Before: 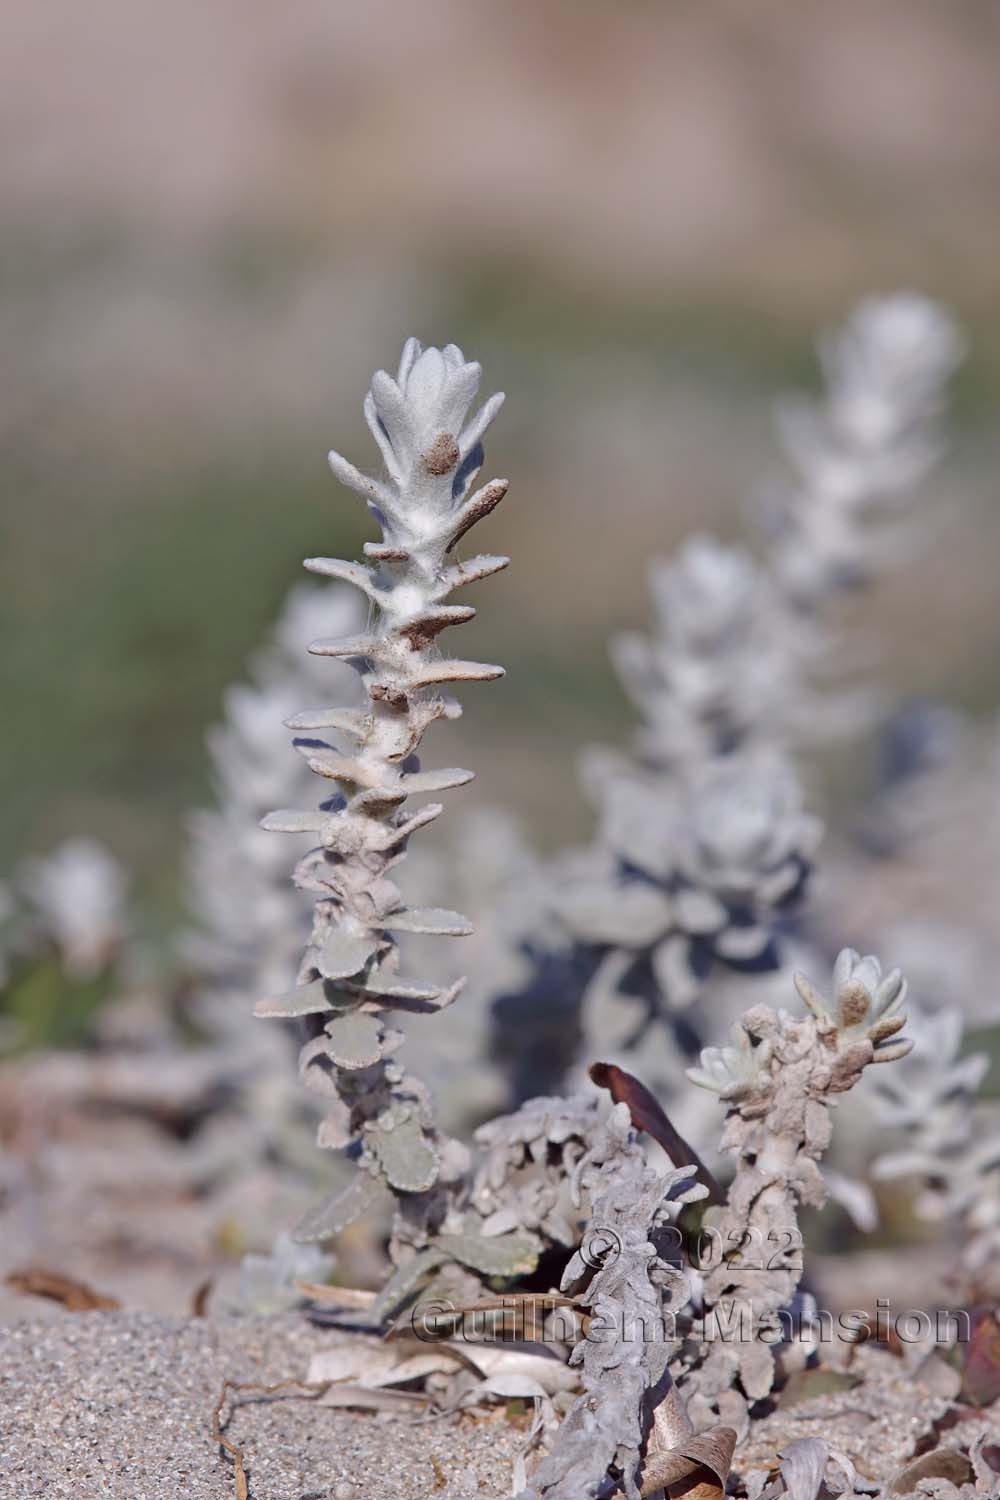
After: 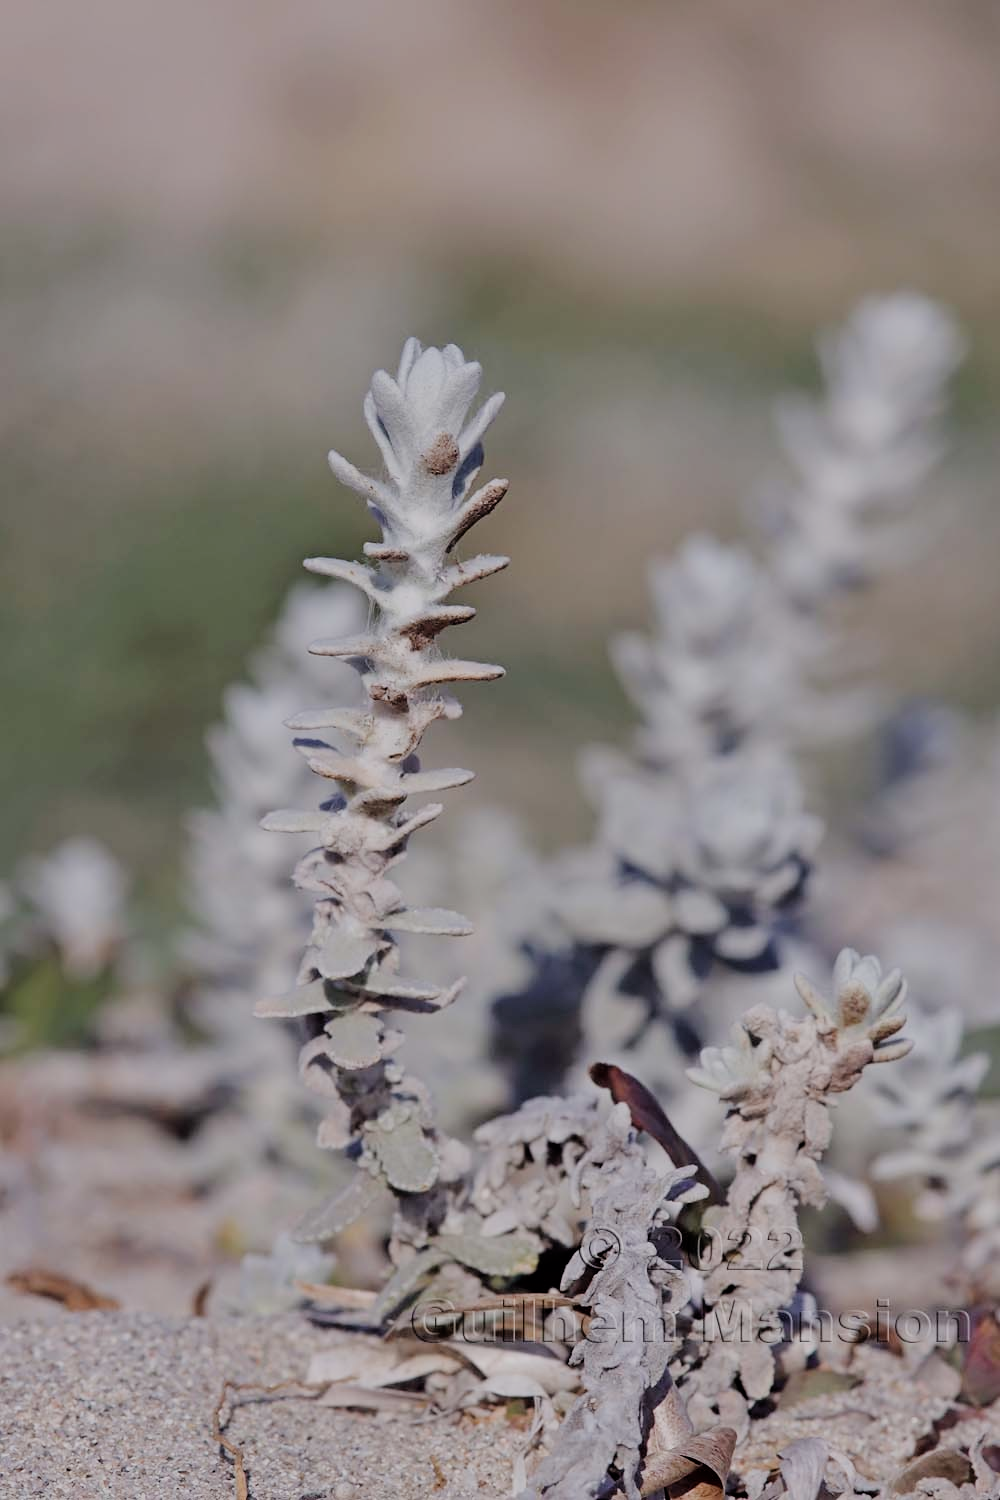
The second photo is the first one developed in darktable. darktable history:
filmic rgb: black relative exposure -7.08 EV, white relative exposure 5.34 EV, threshold 5.96 EV, hardness 3.03, enable highlight reconstruction true
